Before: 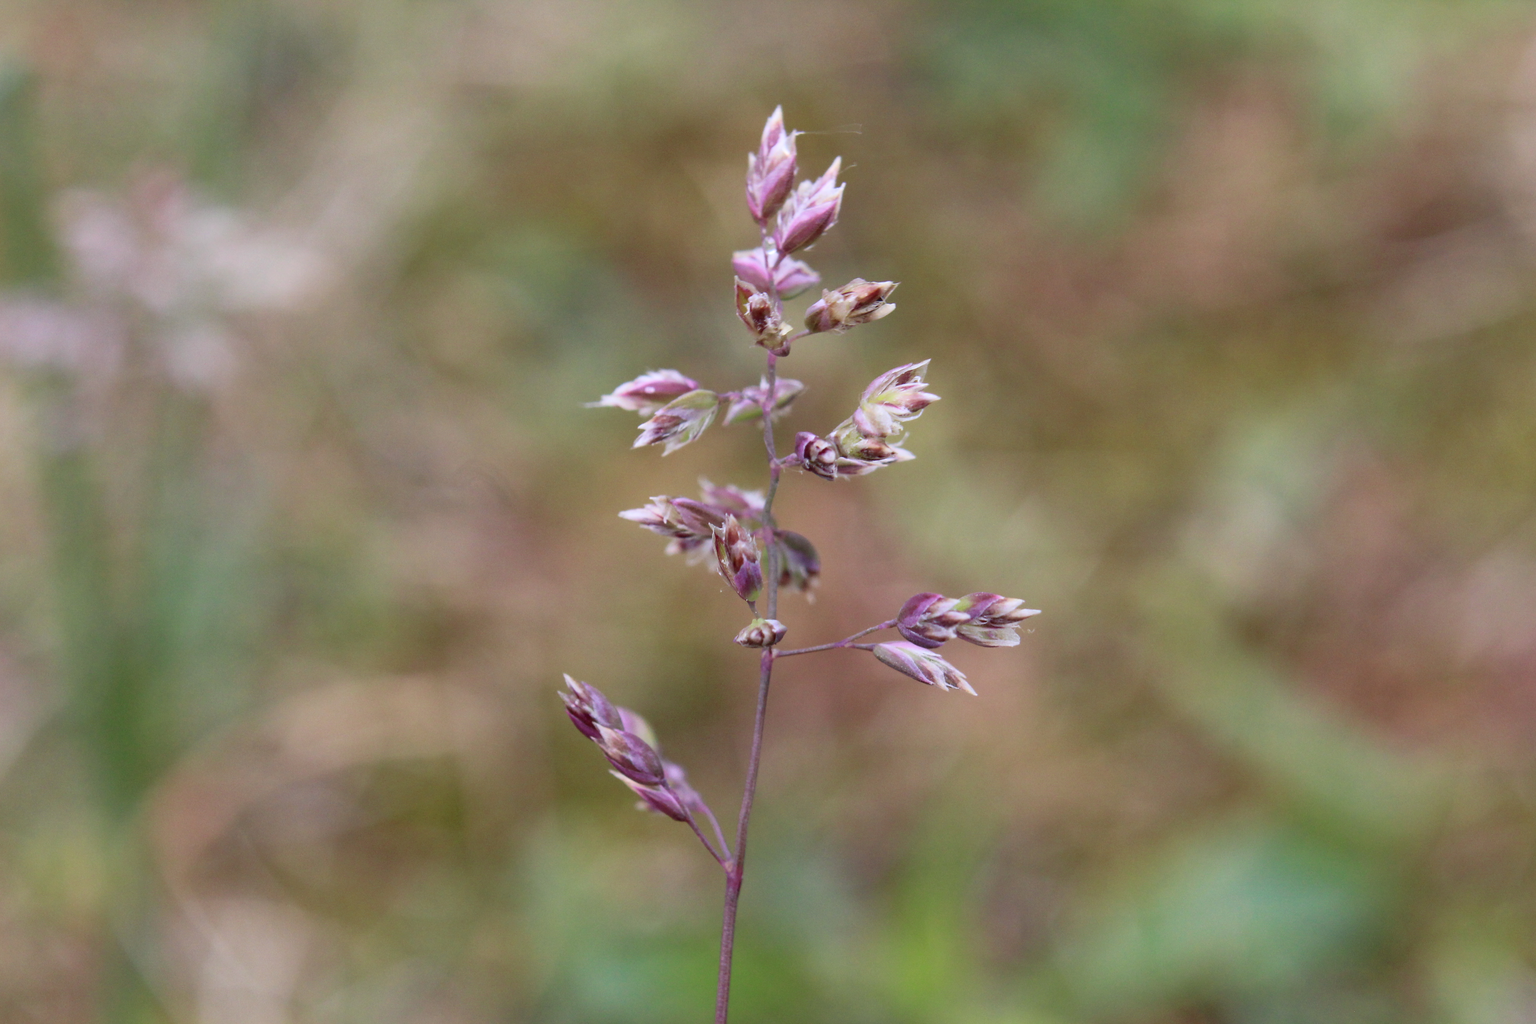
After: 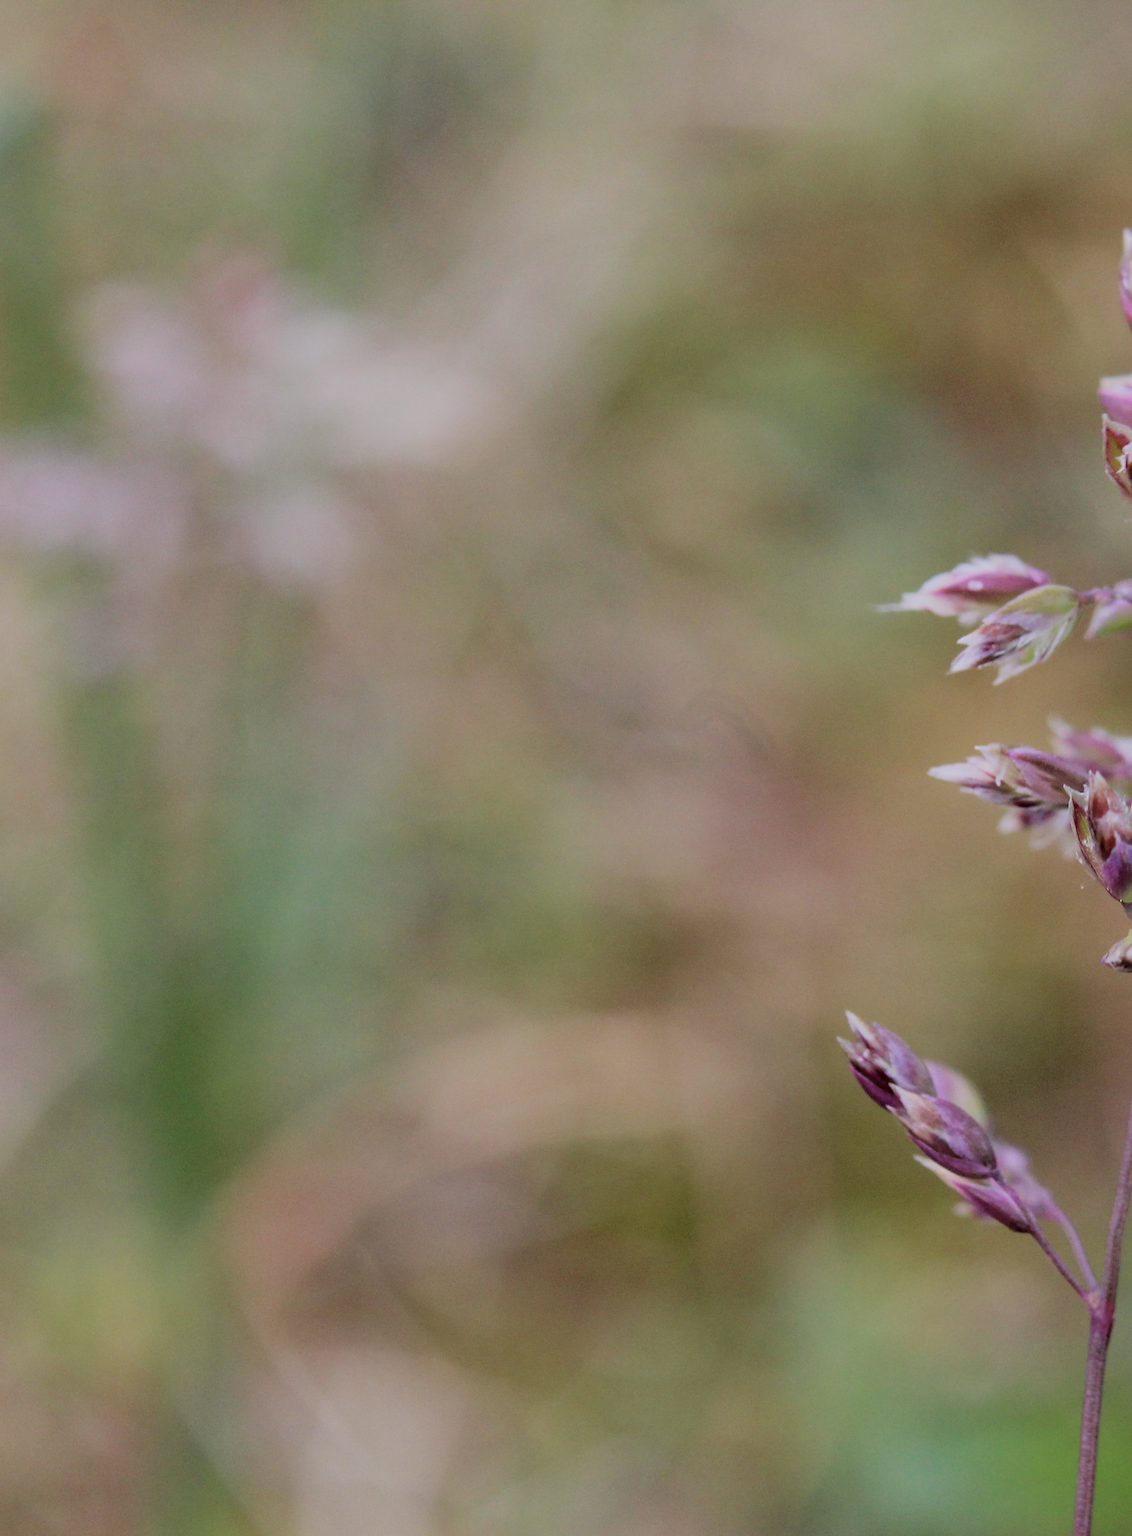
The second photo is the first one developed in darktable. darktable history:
filmic rgb: black relative exposure -4.38 EV, white relative exposure 4.56 EV, hardness 2.37, contrast 1.05
crop and rotate: left 0%, top 0%, right 50.845%
